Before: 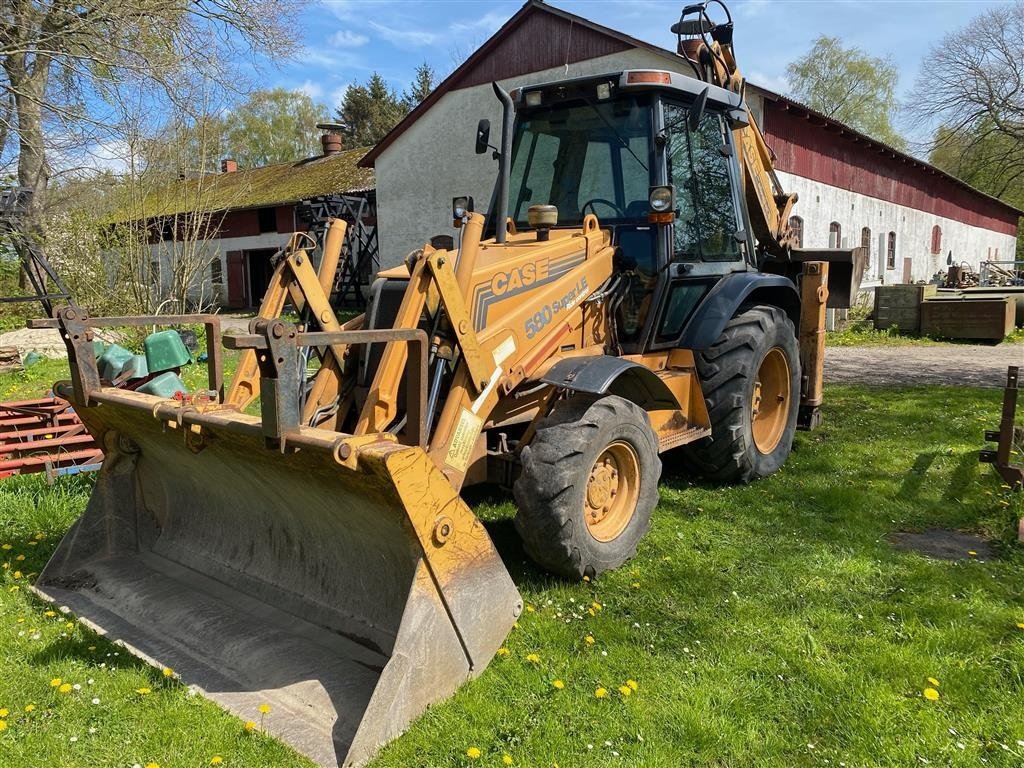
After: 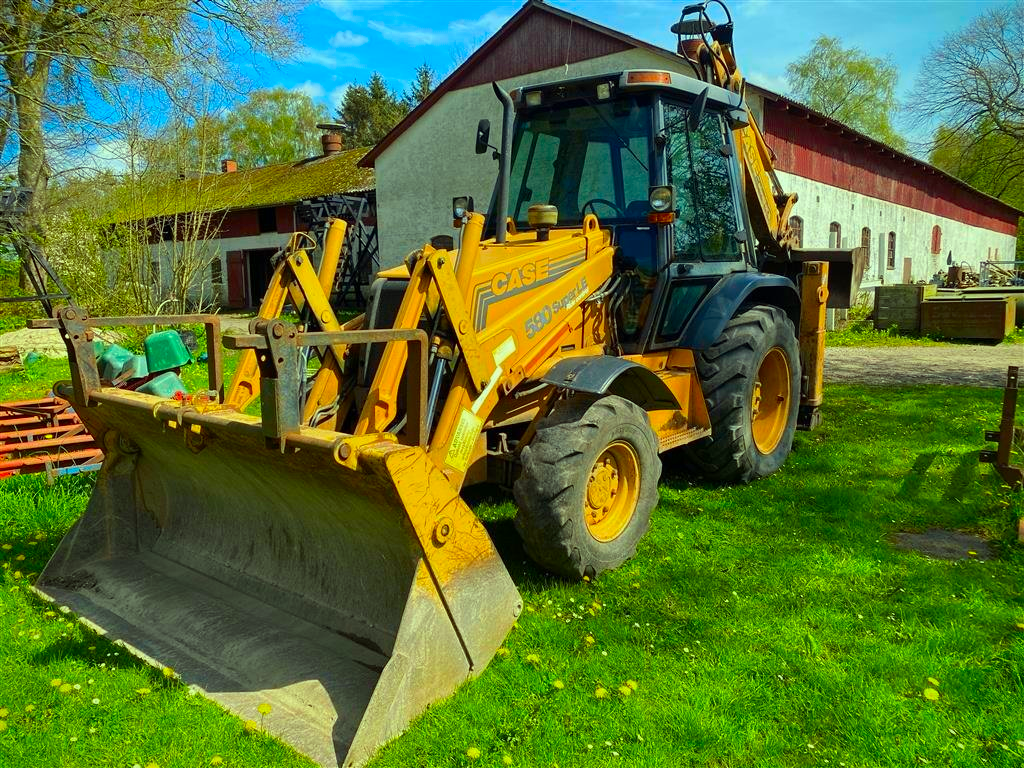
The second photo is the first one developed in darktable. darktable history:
color correction: highlights a* -10.87, highlights b* 9.92, saturation 1.71
vignetting: fall-off start 91.13%, saturation 0.375, unbound false
